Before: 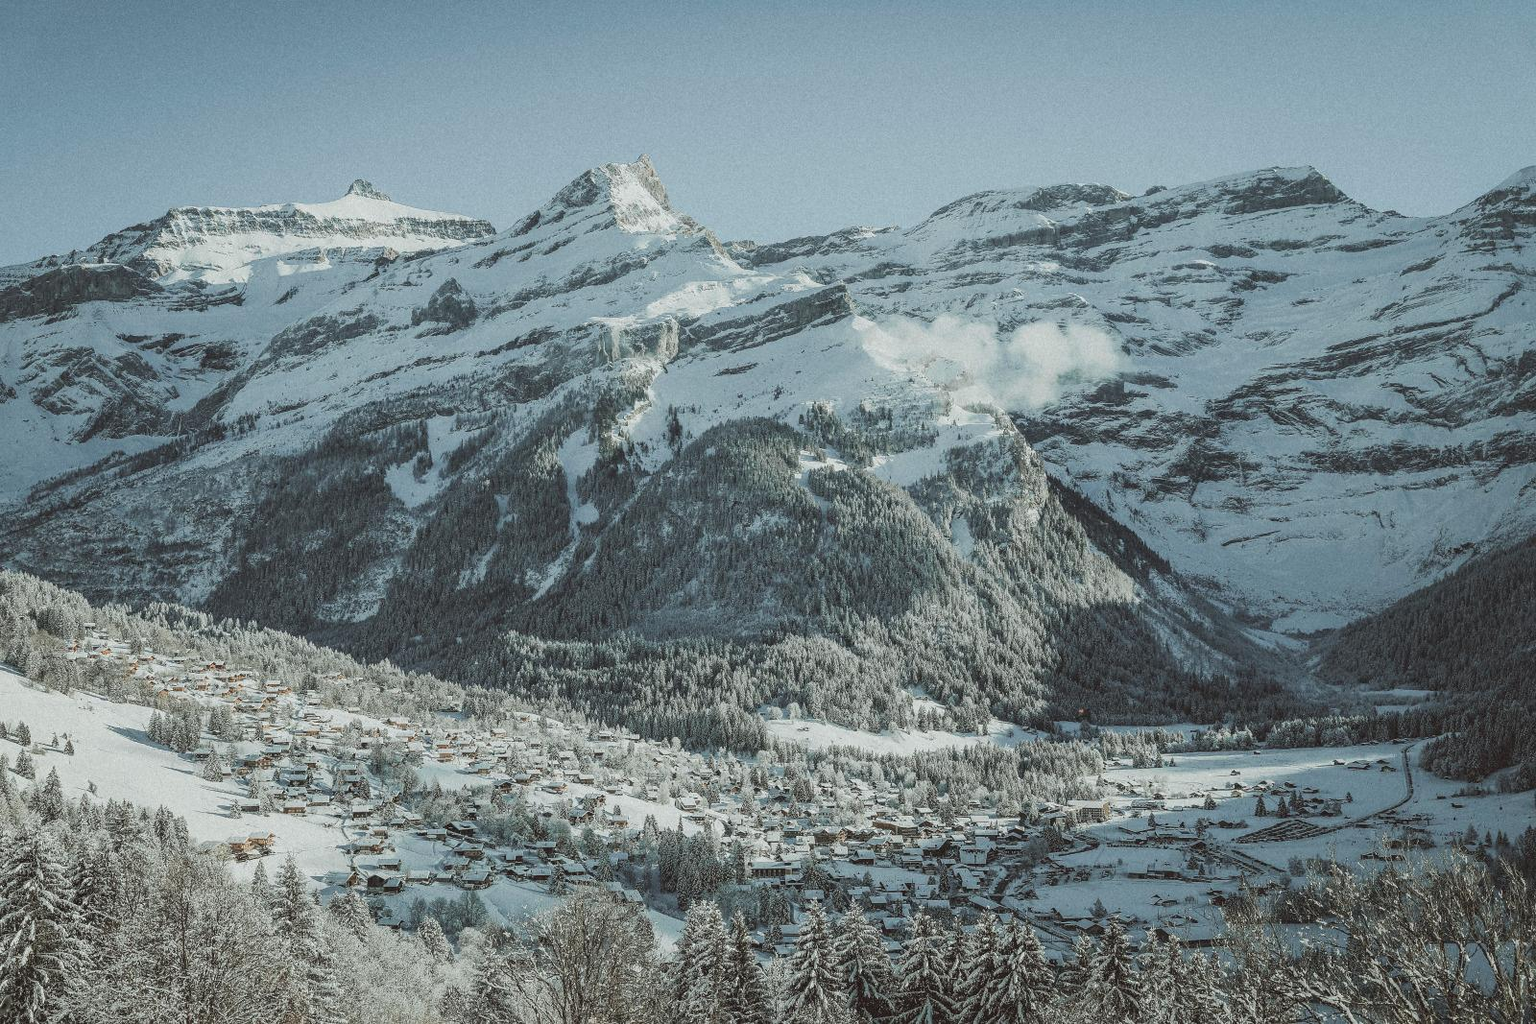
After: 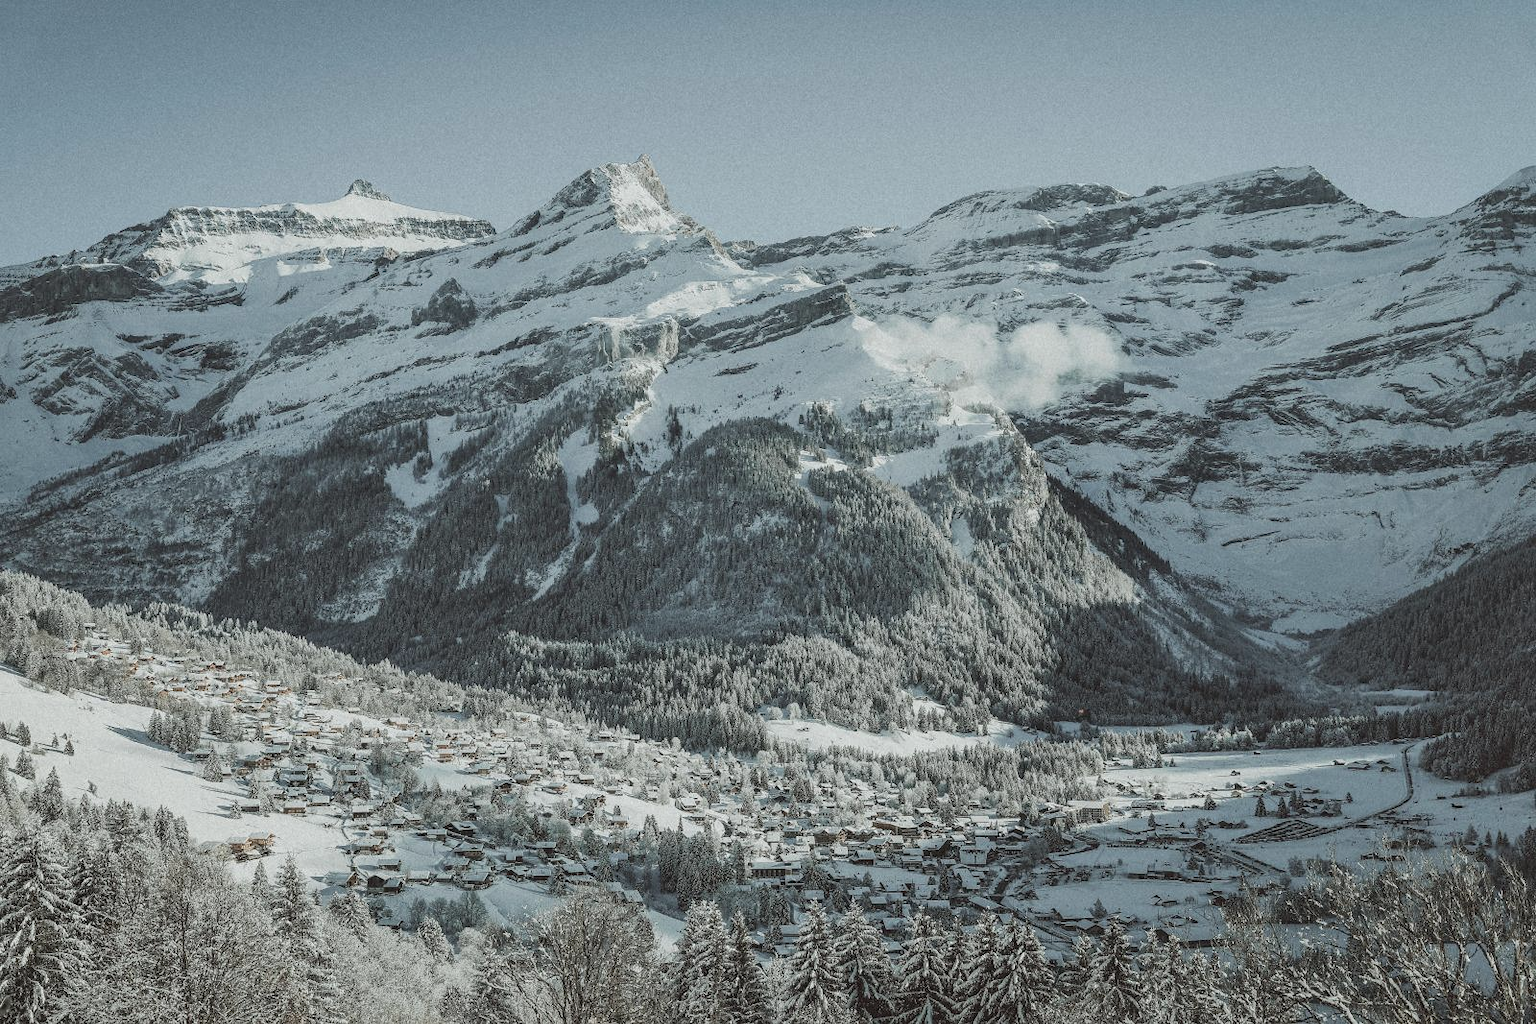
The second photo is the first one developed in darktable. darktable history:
base curve: exposure shift 0, preserve colors none
contrast brightness saturation: contrast 0.06, brightness -0.01, saturation -0.23
shadows and highlights: shadows 49, highlights -41, soften with gaussian
